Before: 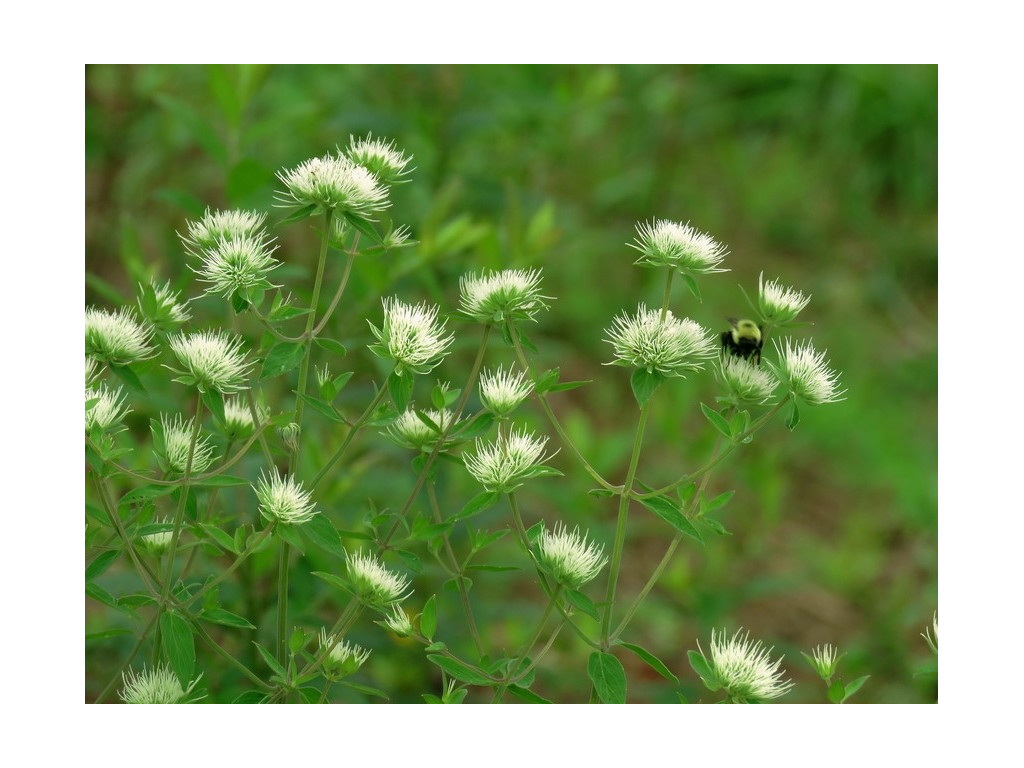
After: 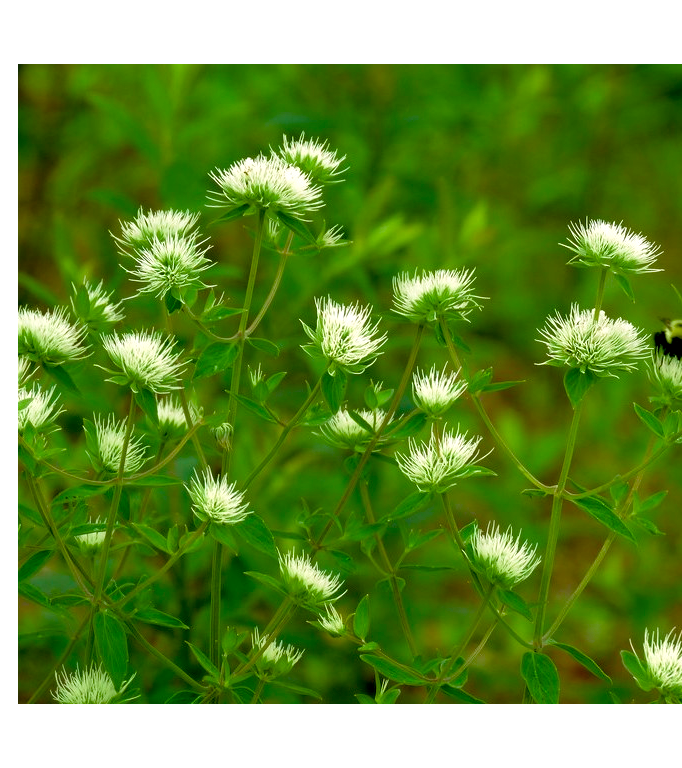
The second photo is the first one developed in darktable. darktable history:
velvia: strength 40%
crop and rotate: left 6.617%, right 26.717%
color balance rgb: shadows lift › luminance -9.41%, highlights gain › luminance 17.6%, global offset › luminance -1.45%, perceptual saturation grading › highlights -17.77%, perceptual saturation grading › mid-tones 33.1%, perceptual saturation grading › shadows 50.52%, global vibrance 24.22%
